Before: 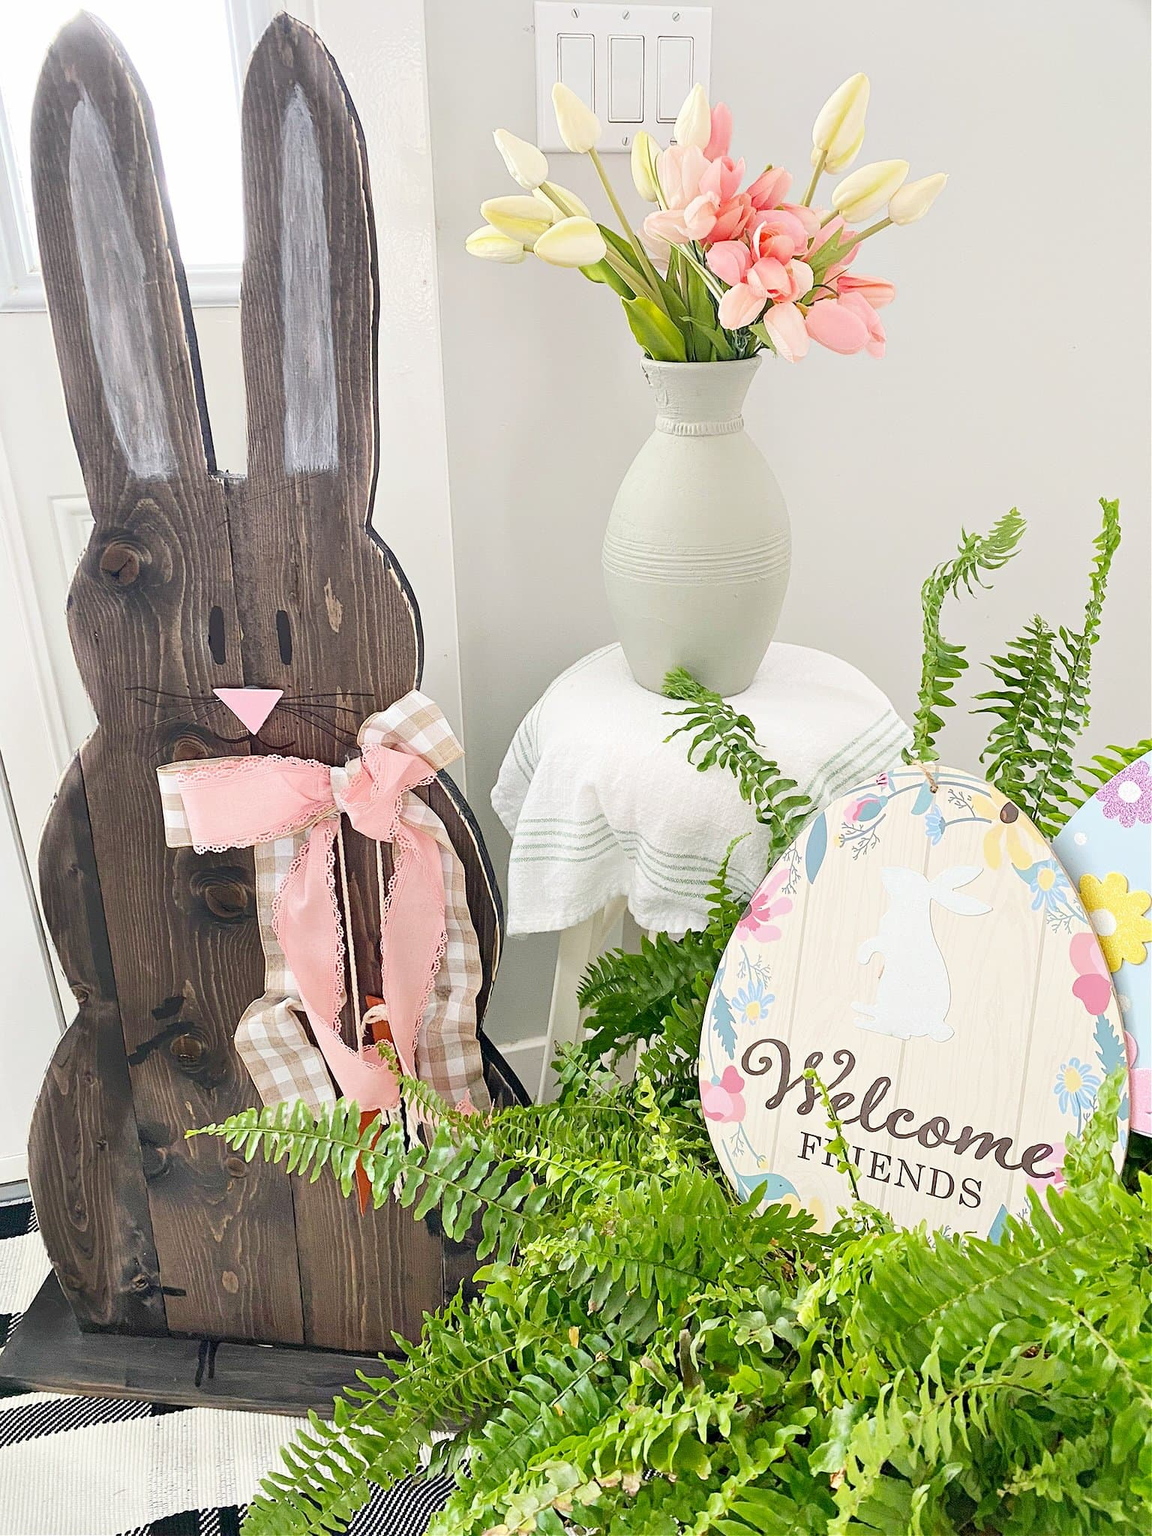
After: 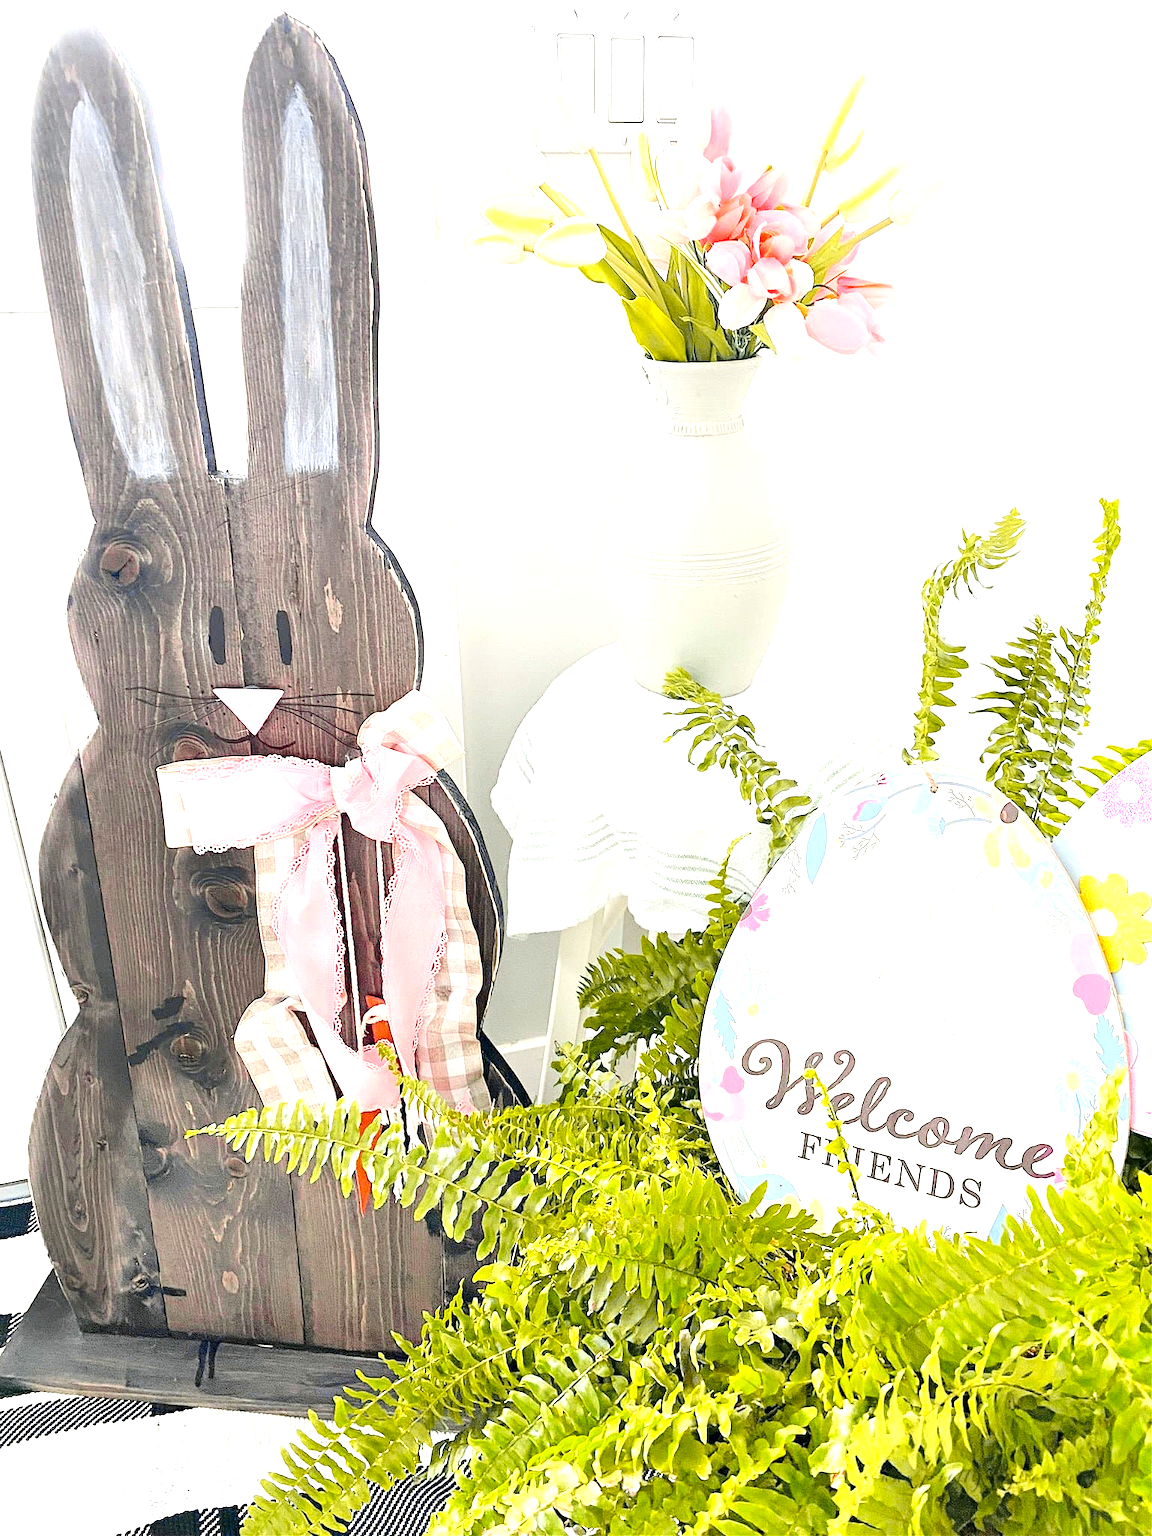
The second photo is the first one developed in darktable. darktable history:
exposure: black level correction 0.001, exposure 1.116 EV, compensate highlight preservation false
tone curve: curves: ch0 [(0, 0) (0.23, 0.205) (0.486, 0.52) (0.822, 0.825) (0.994, 0.955)]; ch1 [(0, 0) (0.226, 0.261) (0.379, 0.442) (0.469, 0.472) (0.495, 0.495) (0.514, 0.504) (0.561, 0.568) (0.59, 0.612) (1, 1)]; ch2 [(0, 0) (0.269, 0.299) (0.459, 0.441) (0.498, 0.499) (0.523, 0.52) (0.586, 0.569) (0.635, 0.617) (0.659, 0.681) (0.718, 0.764) (1, 1)], color space Lab, independent channels, preserve colors none
